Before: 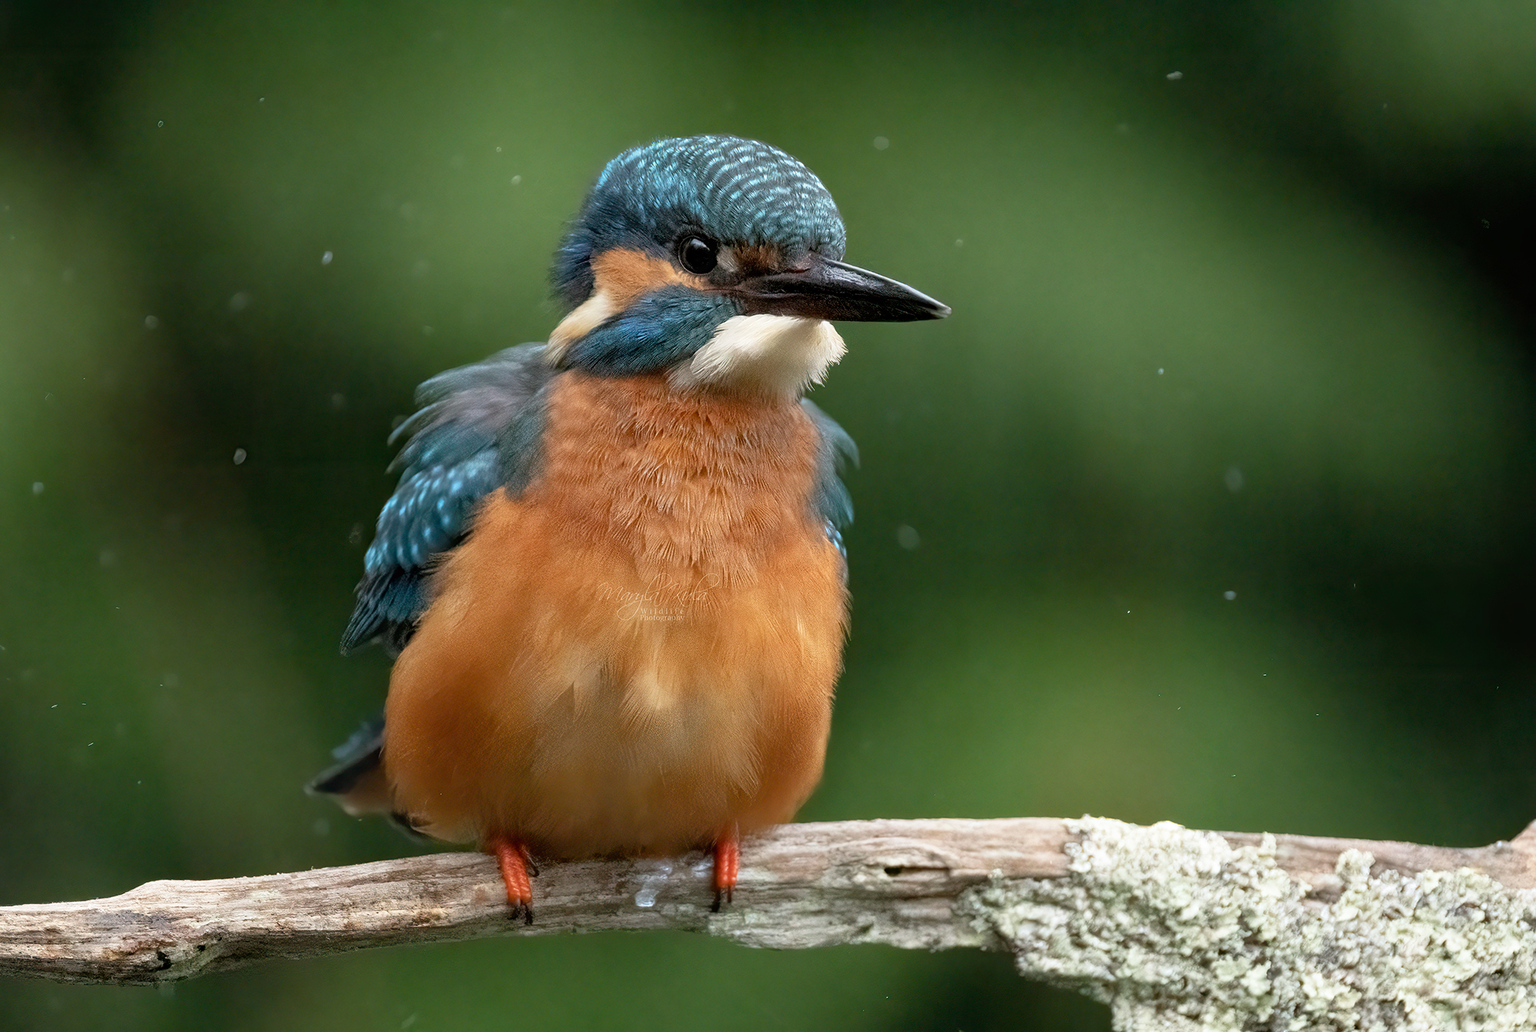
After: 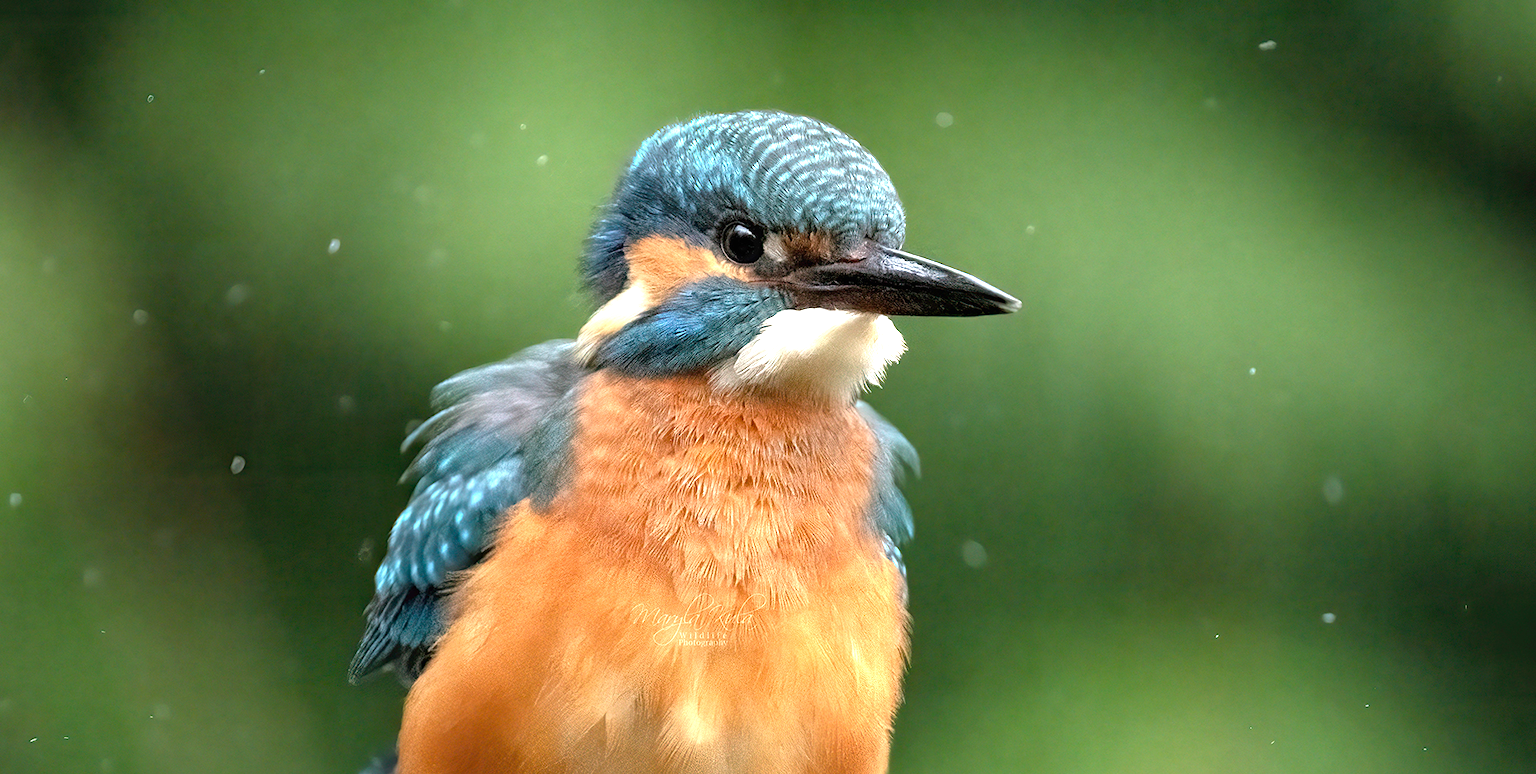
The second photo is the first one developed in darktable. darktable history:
exposure: black level correction 0, exposure 1.169 EV, compensate highlight preservation false
crop: left 1.572%, top 3.396%, right 7.629%, bottom 28.469%
